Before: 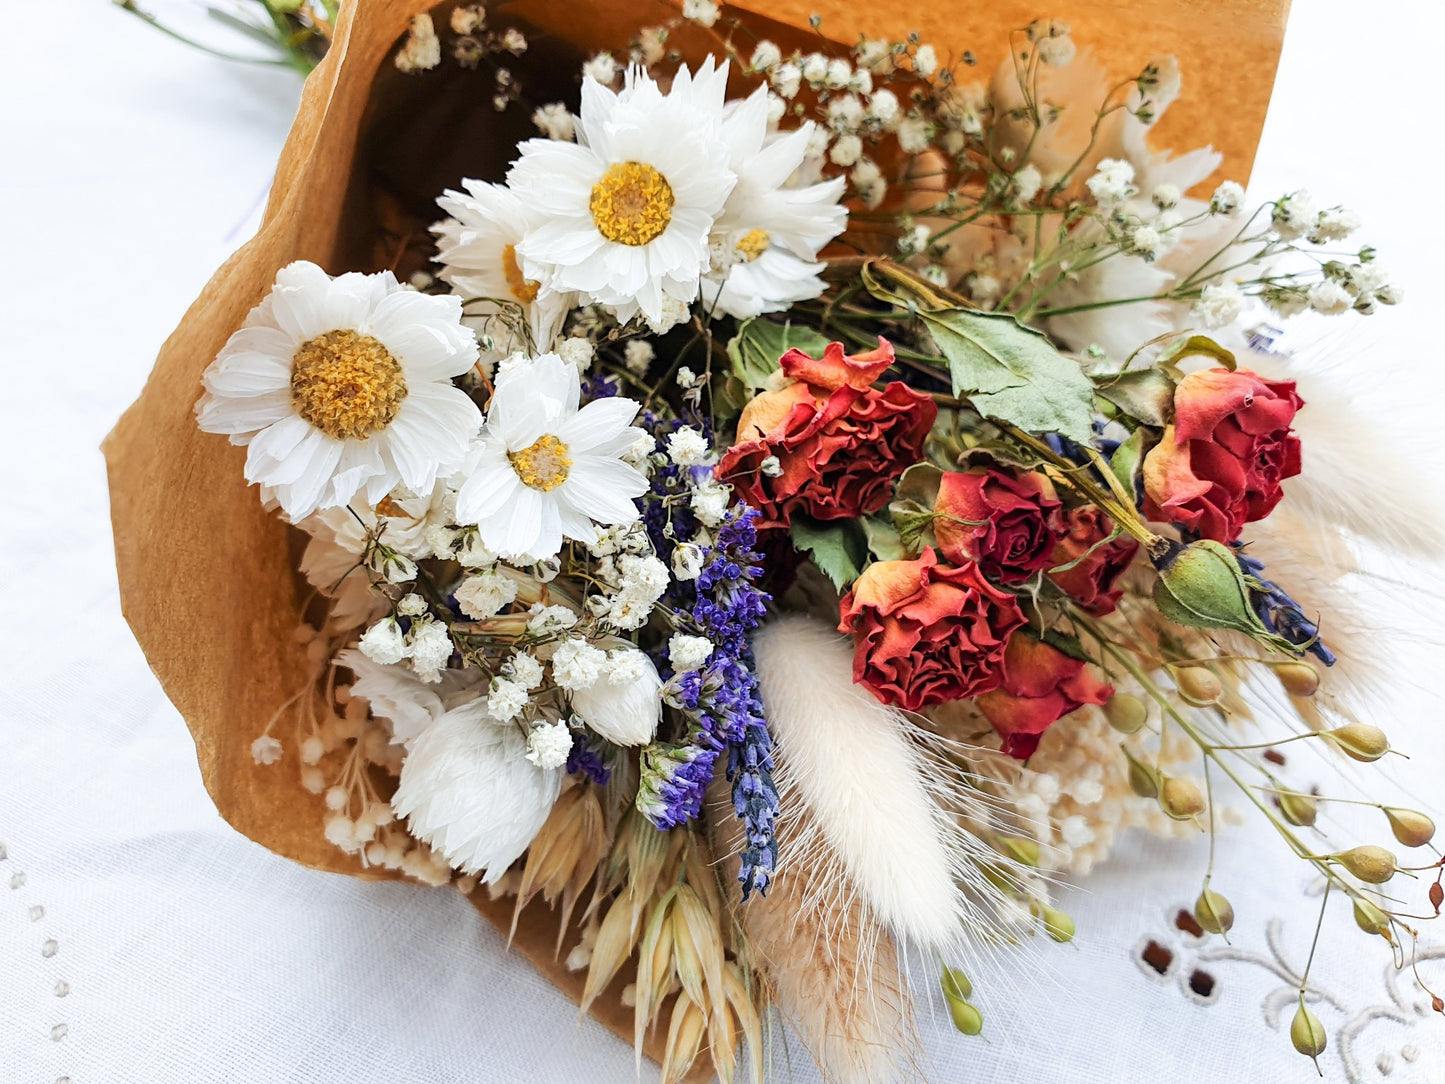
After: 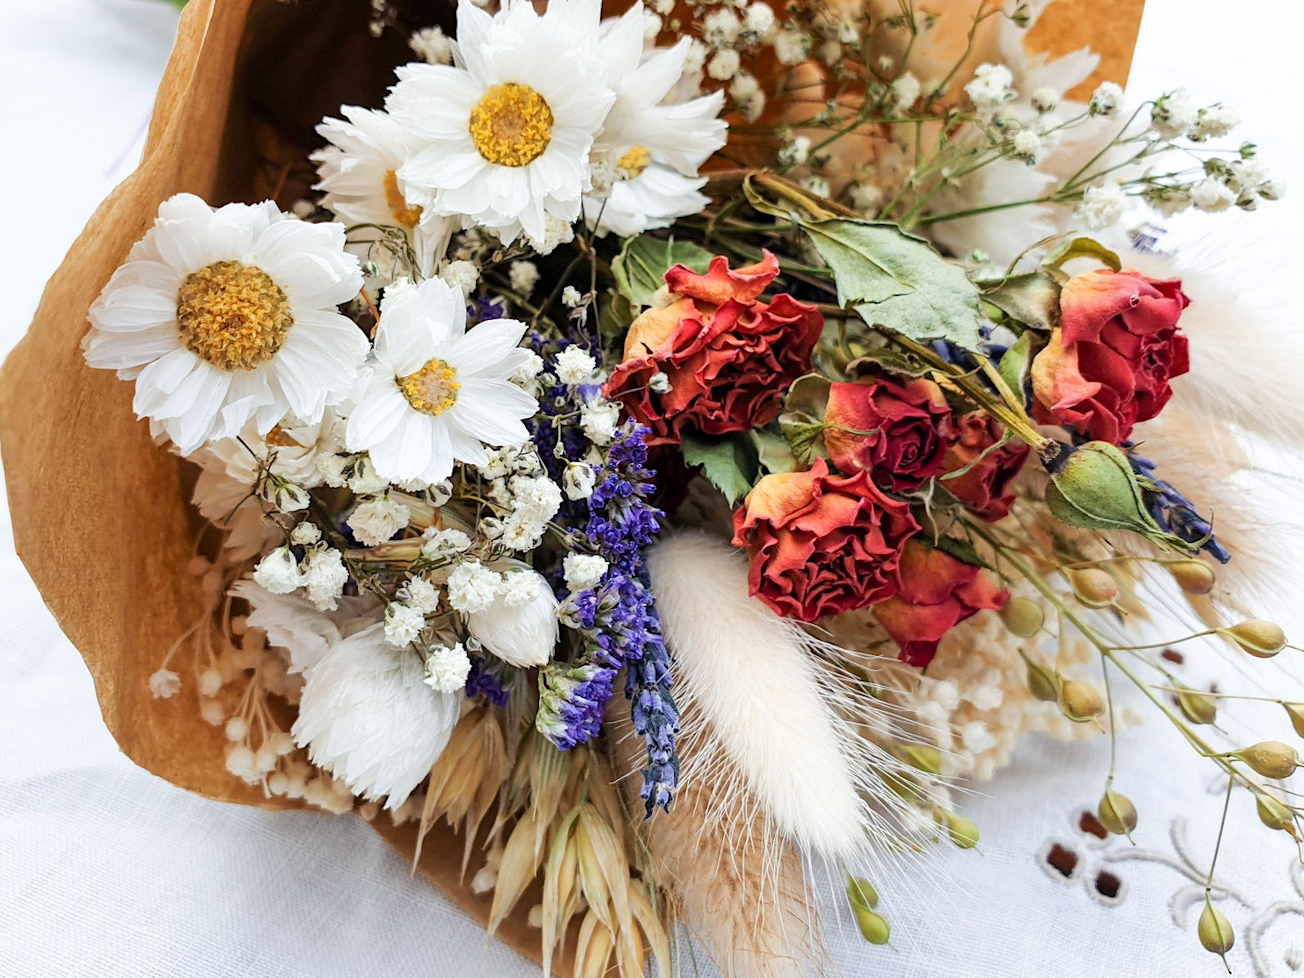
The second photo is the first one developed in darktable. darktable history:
exposure: black level correction 0.001, compensate highlight preservation false
crop and rotate: angle 1.96°, left 5.673%, top 5.673%
